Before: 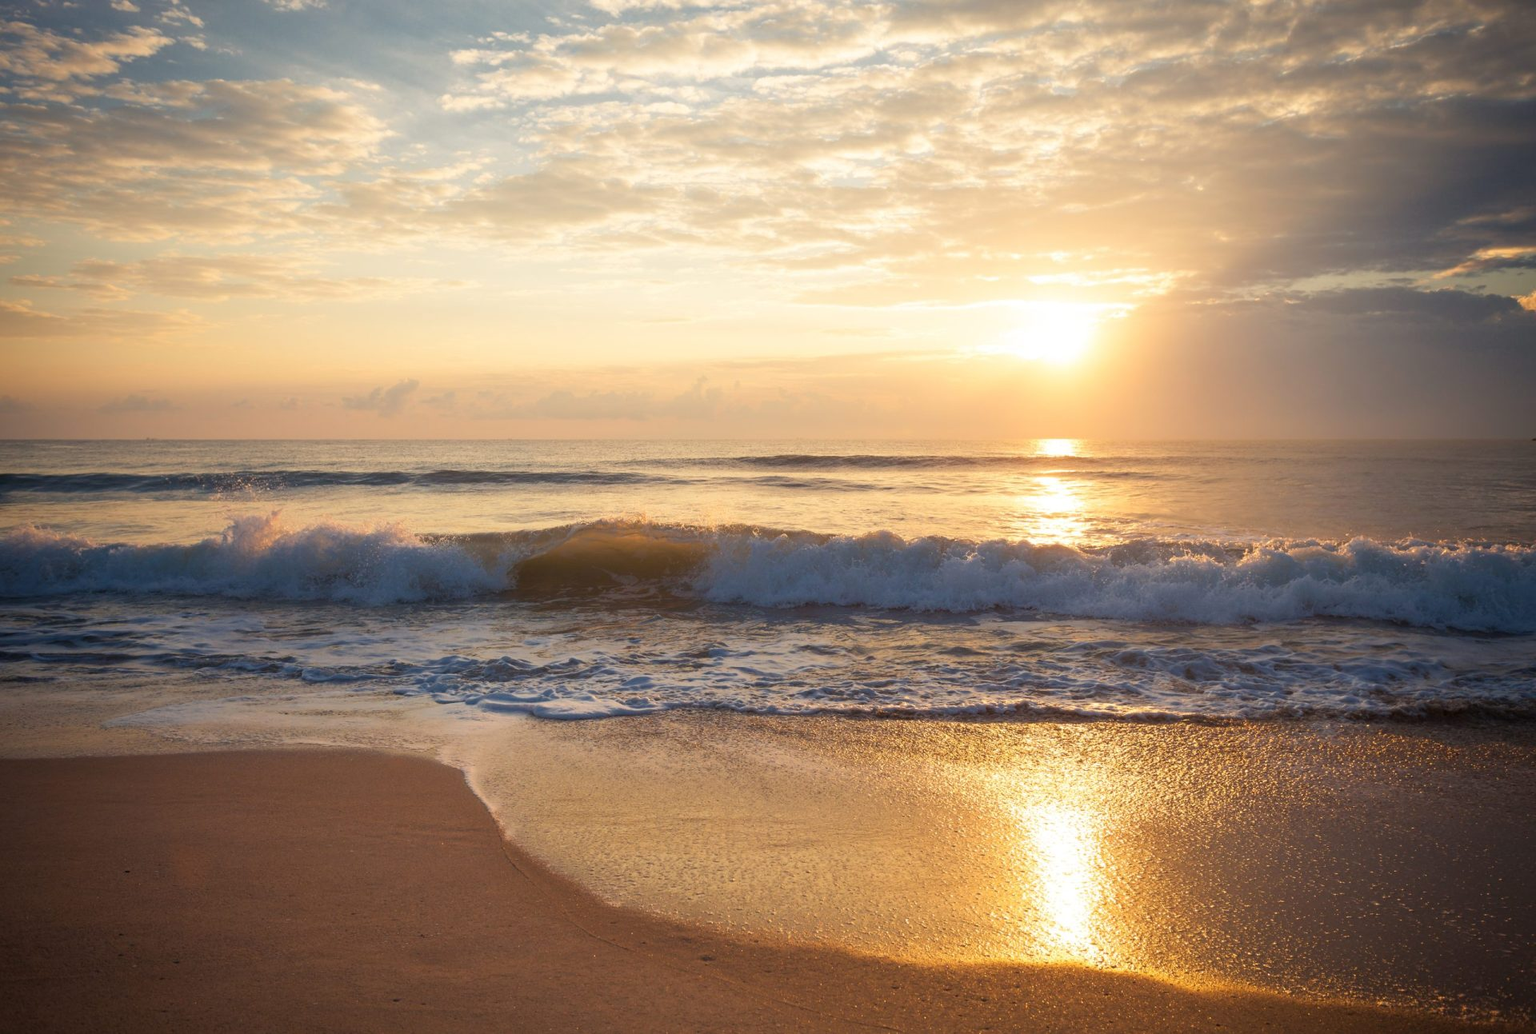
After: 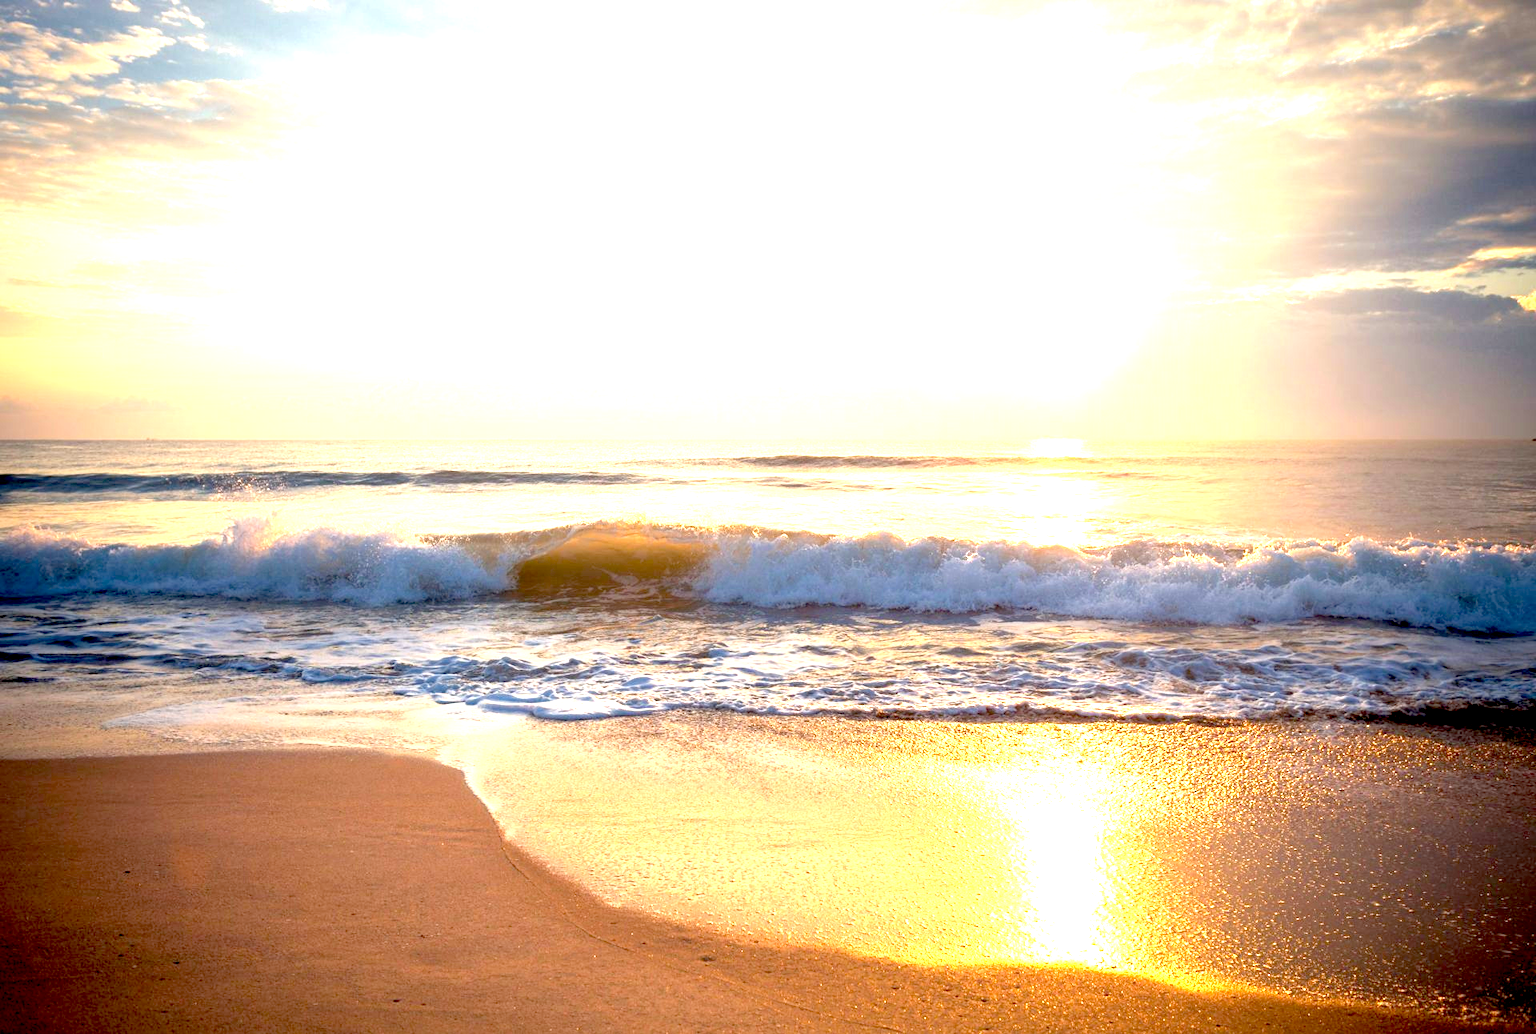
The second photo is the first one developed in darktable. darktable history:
exposure: black level correction 0.016, exposure 1.778 EV, compensate exposure bias true, compensate highlight preservation false
